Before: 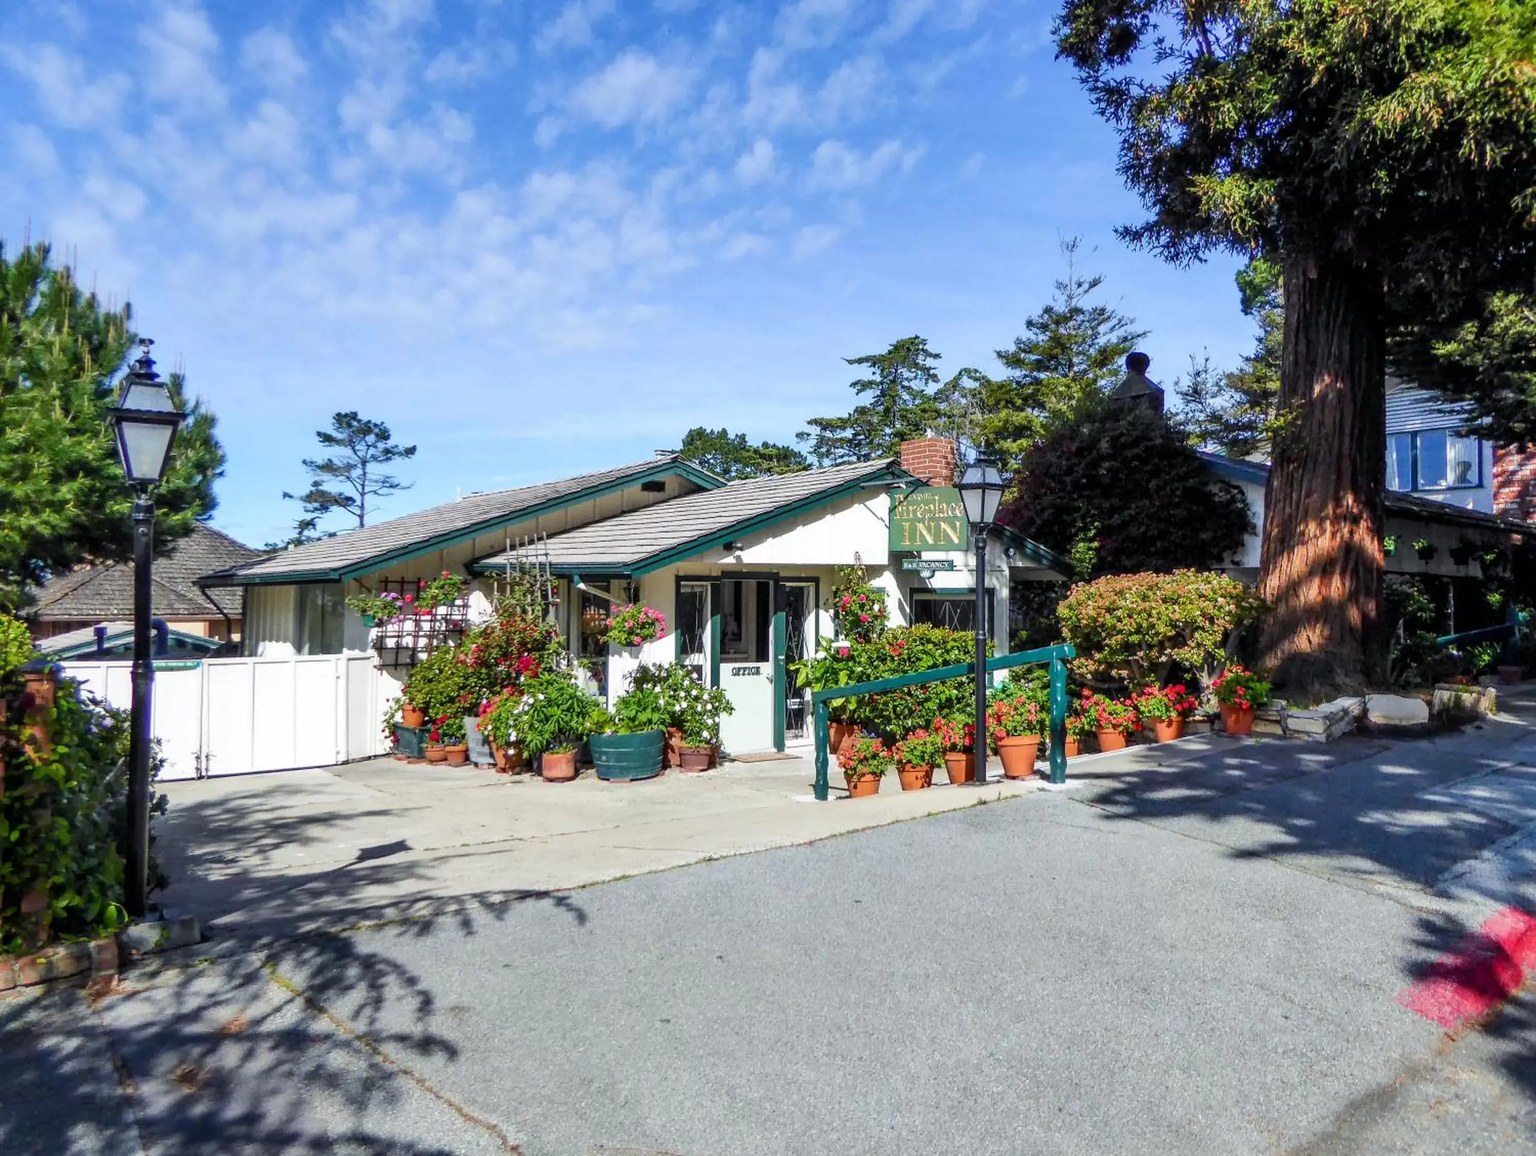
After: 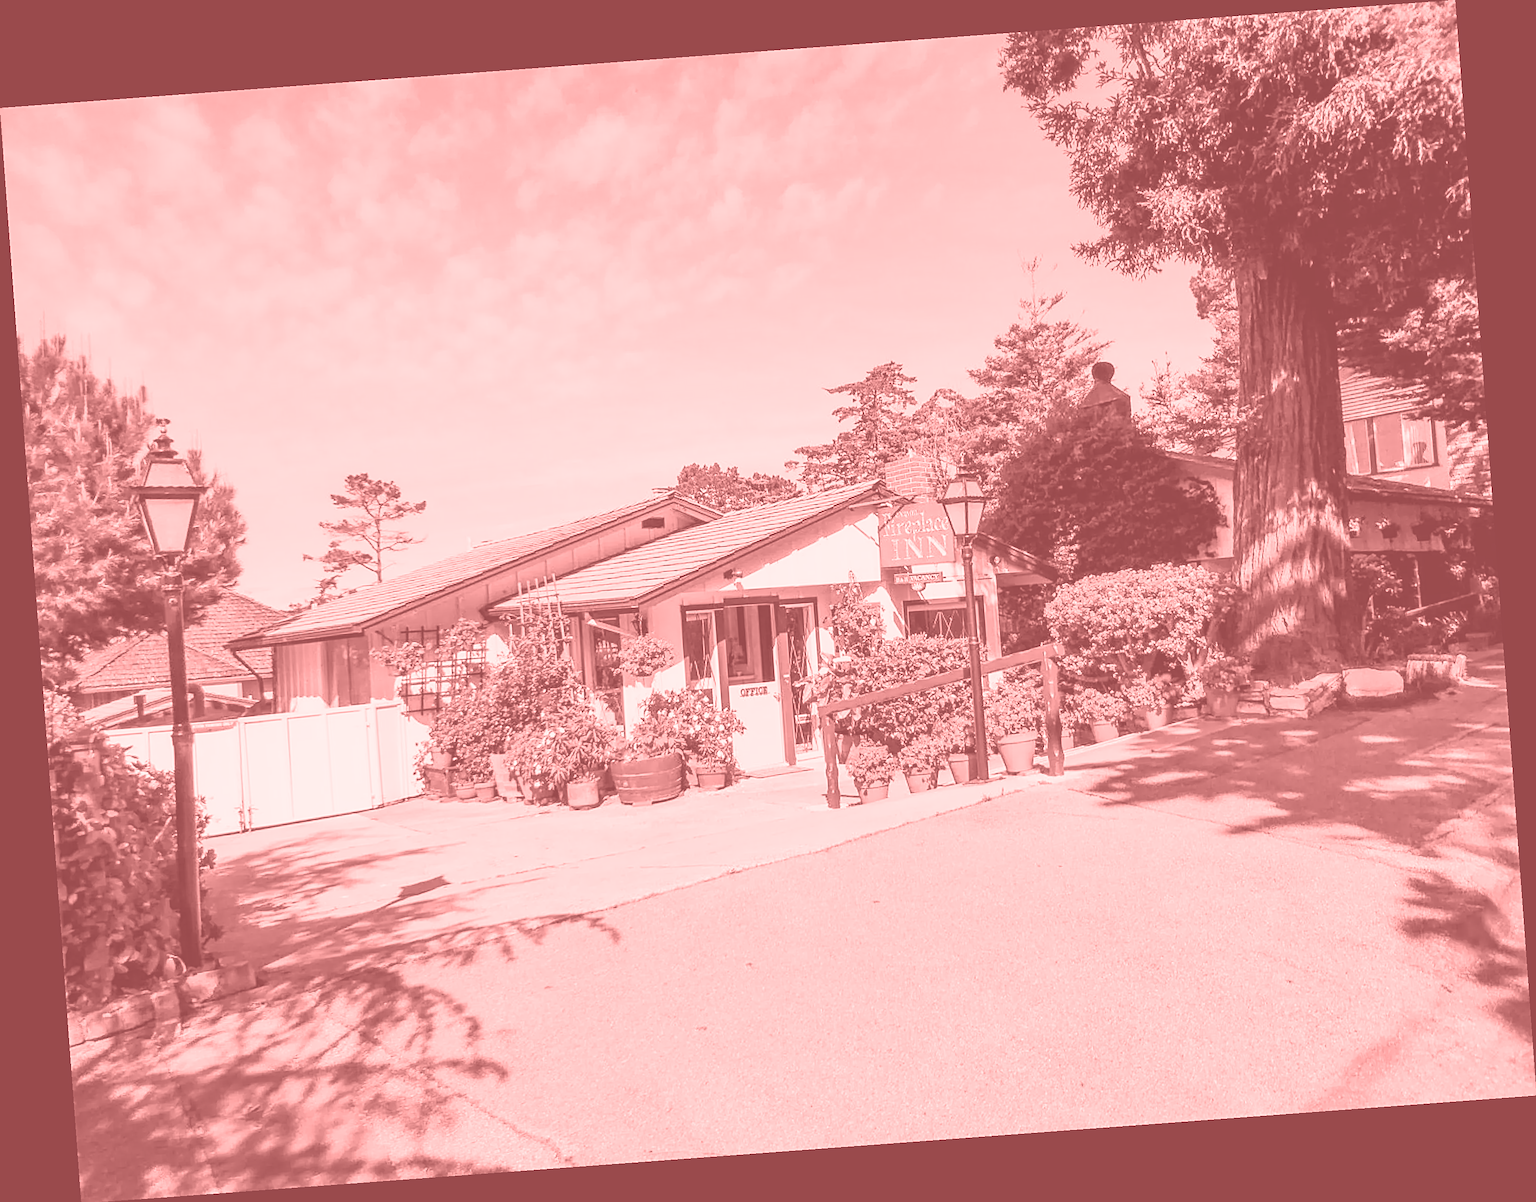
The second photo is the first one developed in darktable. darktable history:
sharpen: radius 2.543, amount 0.636
colorize: saturation 51%, source mix 50.67%, lightness 50.67%
rotate and perspective: rotation -4.25°, automatic cropping off
exposure: black level correction 0, exposure 1 EV, compensate exposure bias true, compensate highlight preservation false
contrast brightness saturation: contrast 0.15, brightness 0.05
